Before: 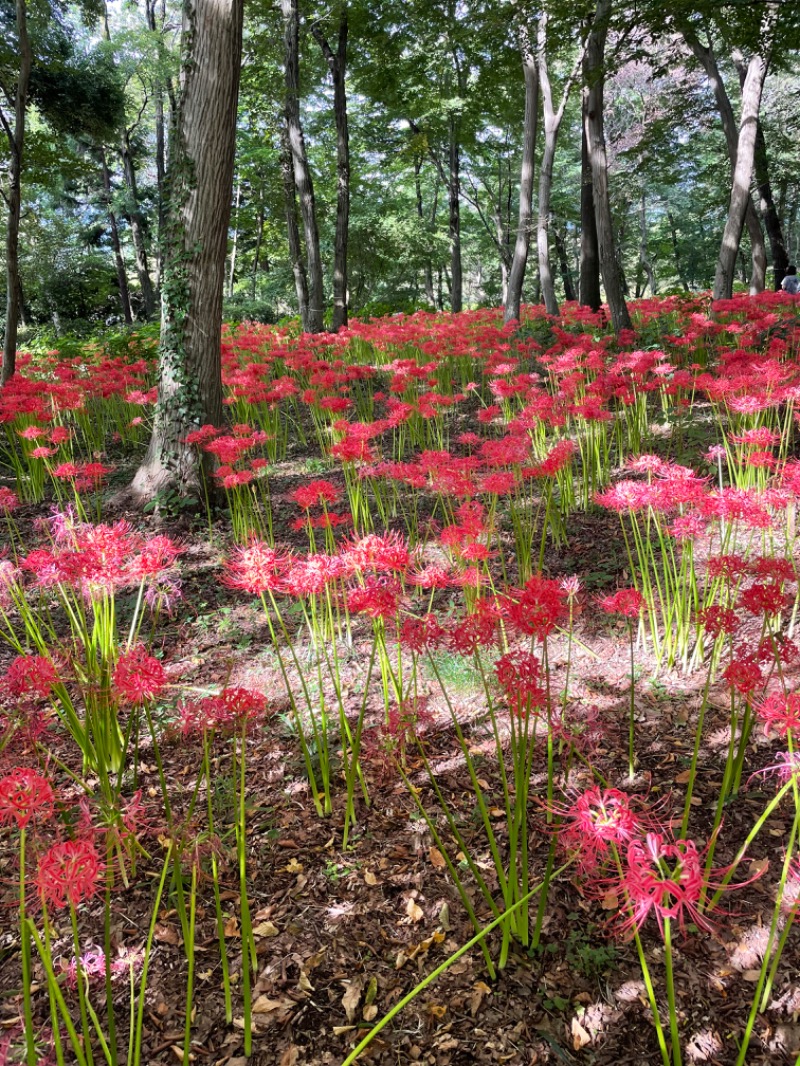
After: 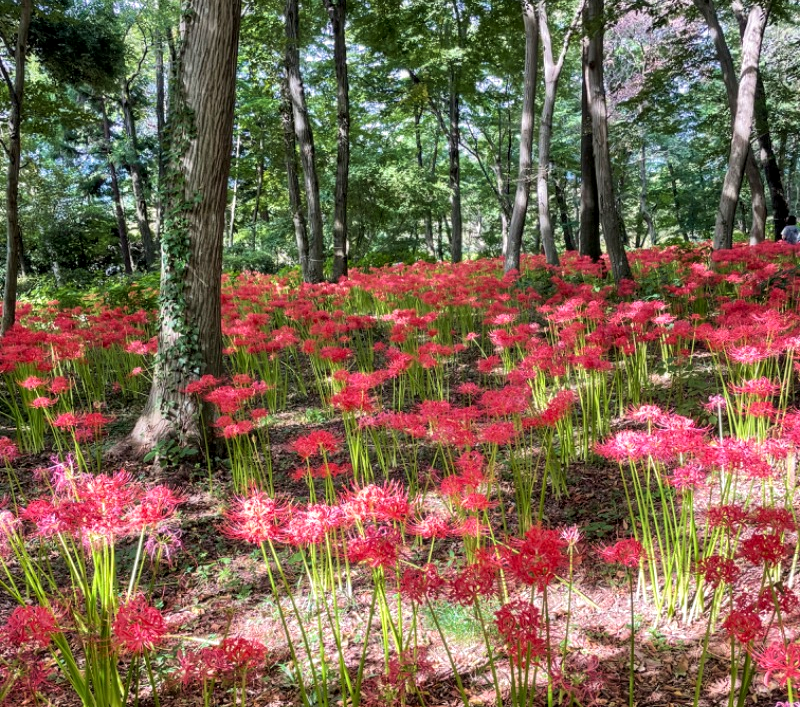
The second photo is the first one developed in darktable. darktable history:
crop and rotate: top 4.712%, bottom 28.959%
velvia: strength 26.99%
local contrast: on, module defaults
